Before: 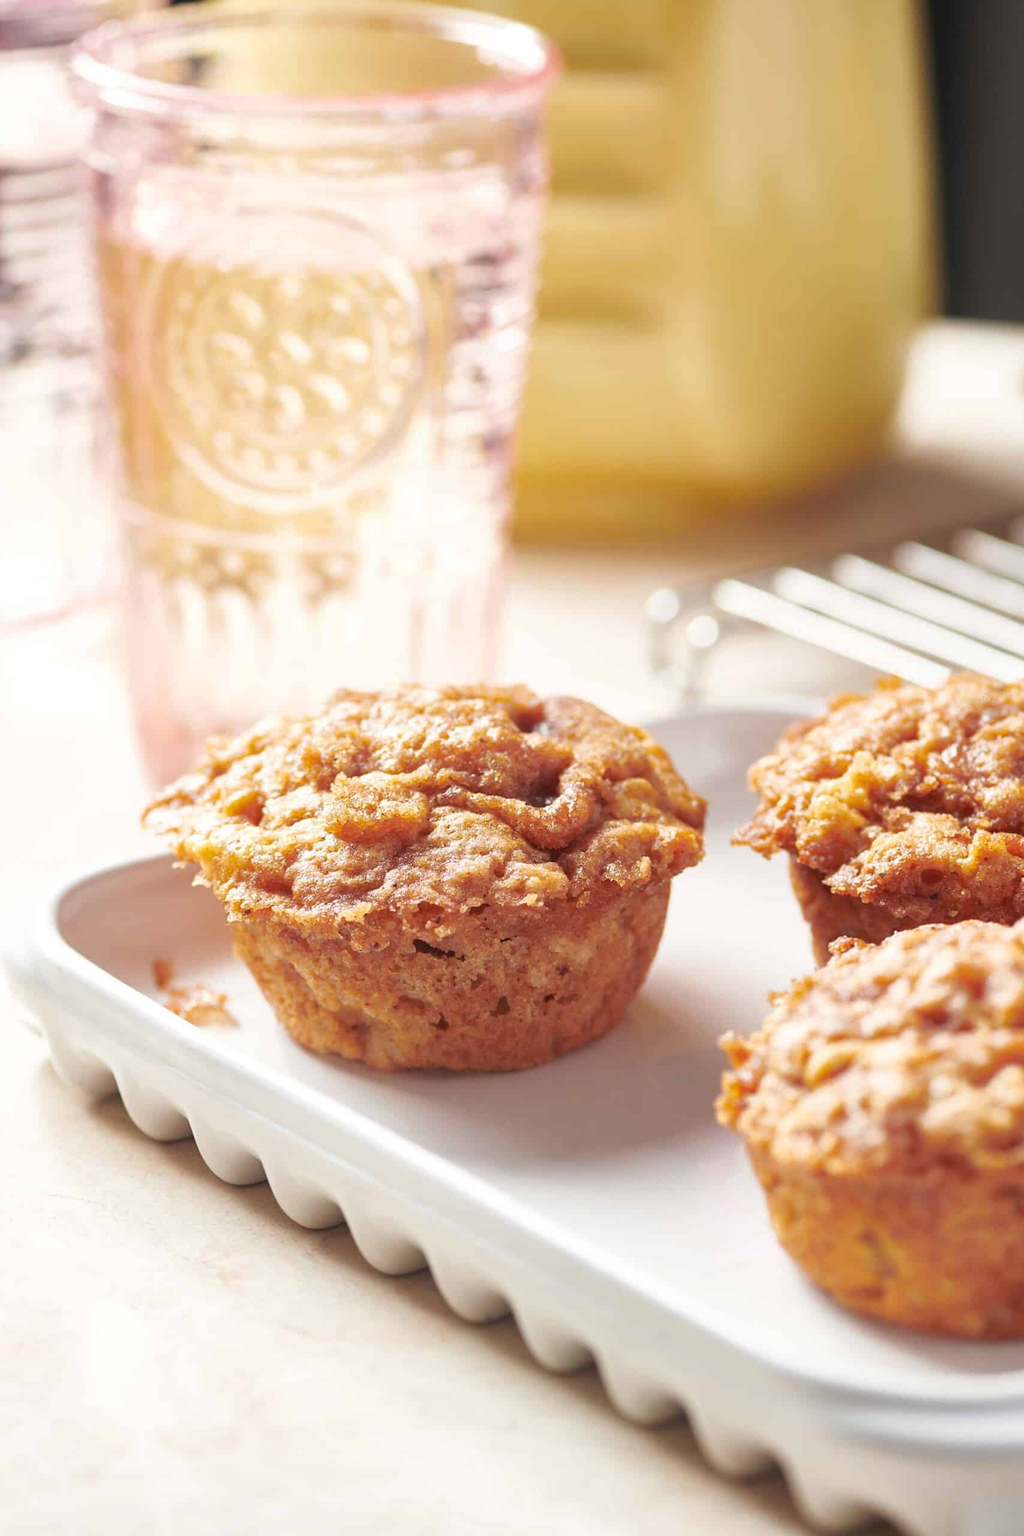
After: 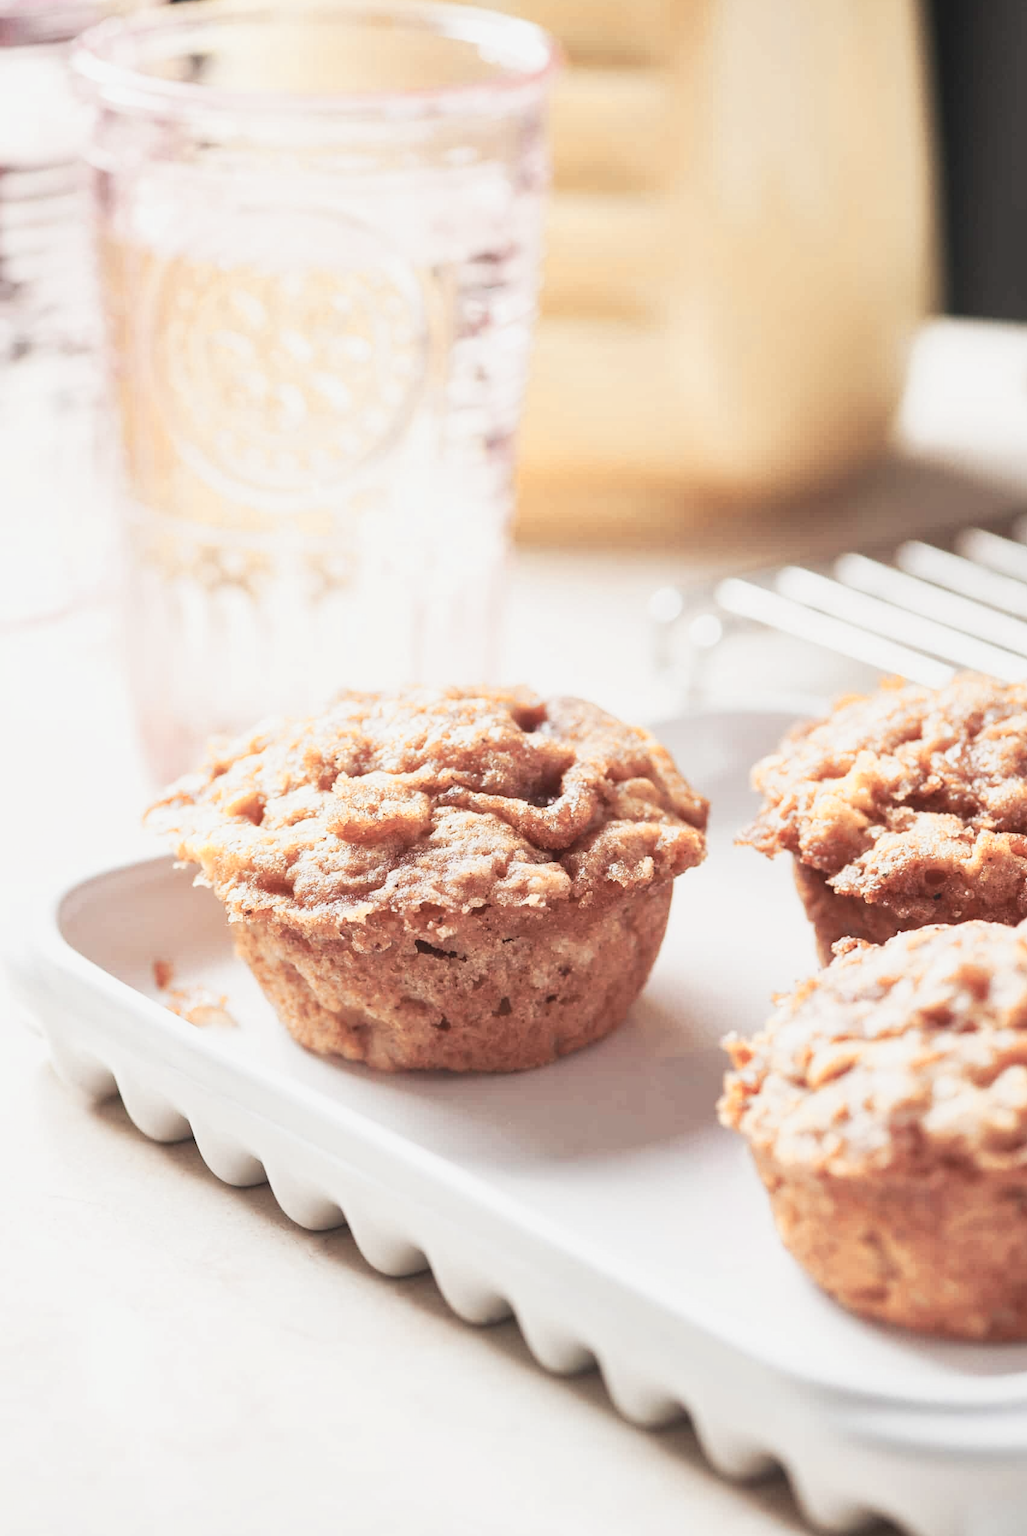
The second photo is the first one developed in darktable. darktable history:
tone curve: curves: ch0 [(0, 0.038) (0.193, 0.212) (0.461, 0.502) (0.634, 0.709) (0.852, 0.89) (1, 0.967)]; ch1 [(0, 0) (0.35, 0.356) (0.45, 0.453) (0.504, 0.503) (0.532, 0.524) (0.558, 0.555) (0.735, 0.762) (1, 1)]; ch2 [(0, 0) (0.281, 0.266) (0.456, 0.469) (0.5, 0.5) (0.533, 0.545) (0.606, 0.598) (0.646, 0.654) (1, 1)], preserve colors none
color zones: curves: ch0 [(0, 0.473) (0.001, 0.473) (0.226, 0.548) (0.4, 0.589) (0.525, 0.54) (0.728, 0.403) (0.999, 0.473) (1, 0.473)]; ch1 [(0, 0.619) (0.001, 0.619) (0.234, 0.388) (0.4, 0.372) (0.528, 0.422) (0.732, 0.53) (0.999, 0.619) (1, 0.619)]; ch2 [(0, 0.547) (0.001, 0.547) (0.226, 0.45) (0.4, 0.525) (0.525, 0.585) (0.8, 0.511) (0.999, 0.547) (1, 0.547)]
crop: top 0.219%, bottom 0.128%
contrast brightness saturation: contrast 0.096, saturation -0.288
